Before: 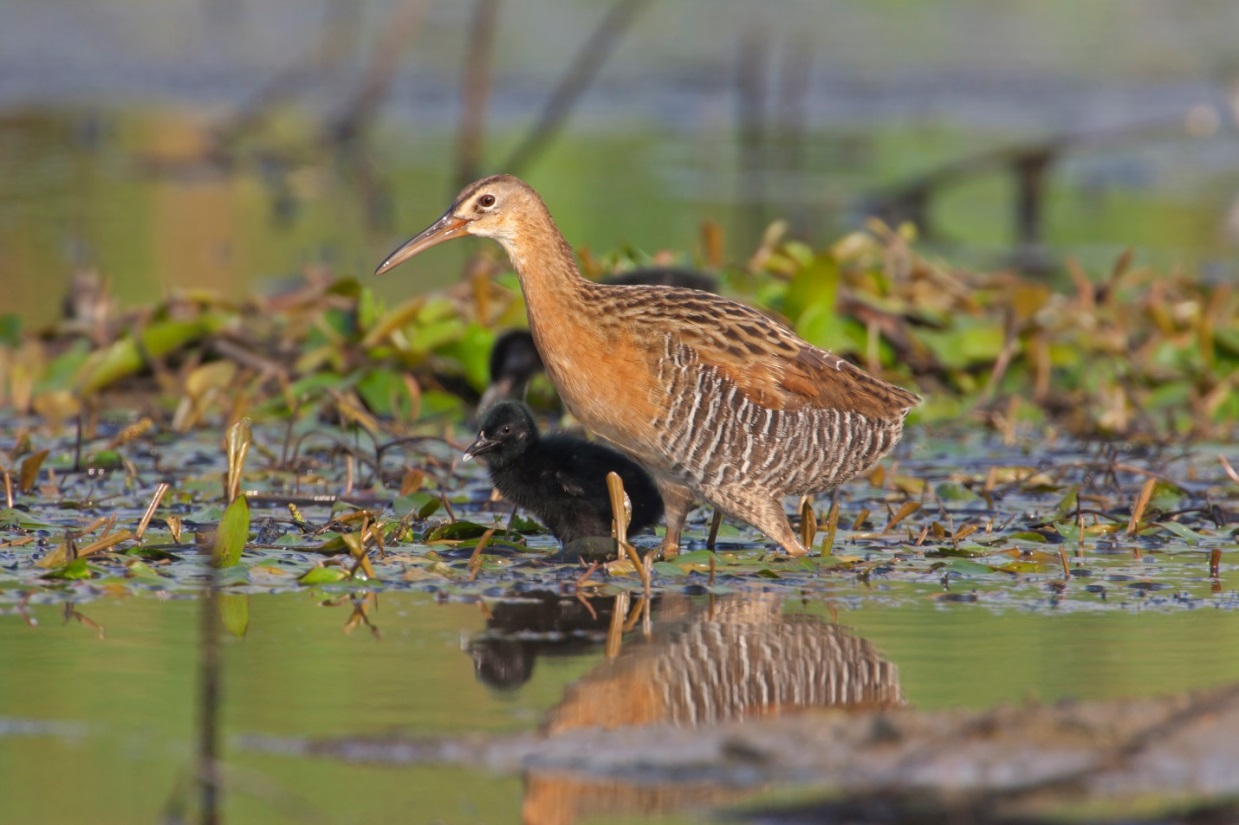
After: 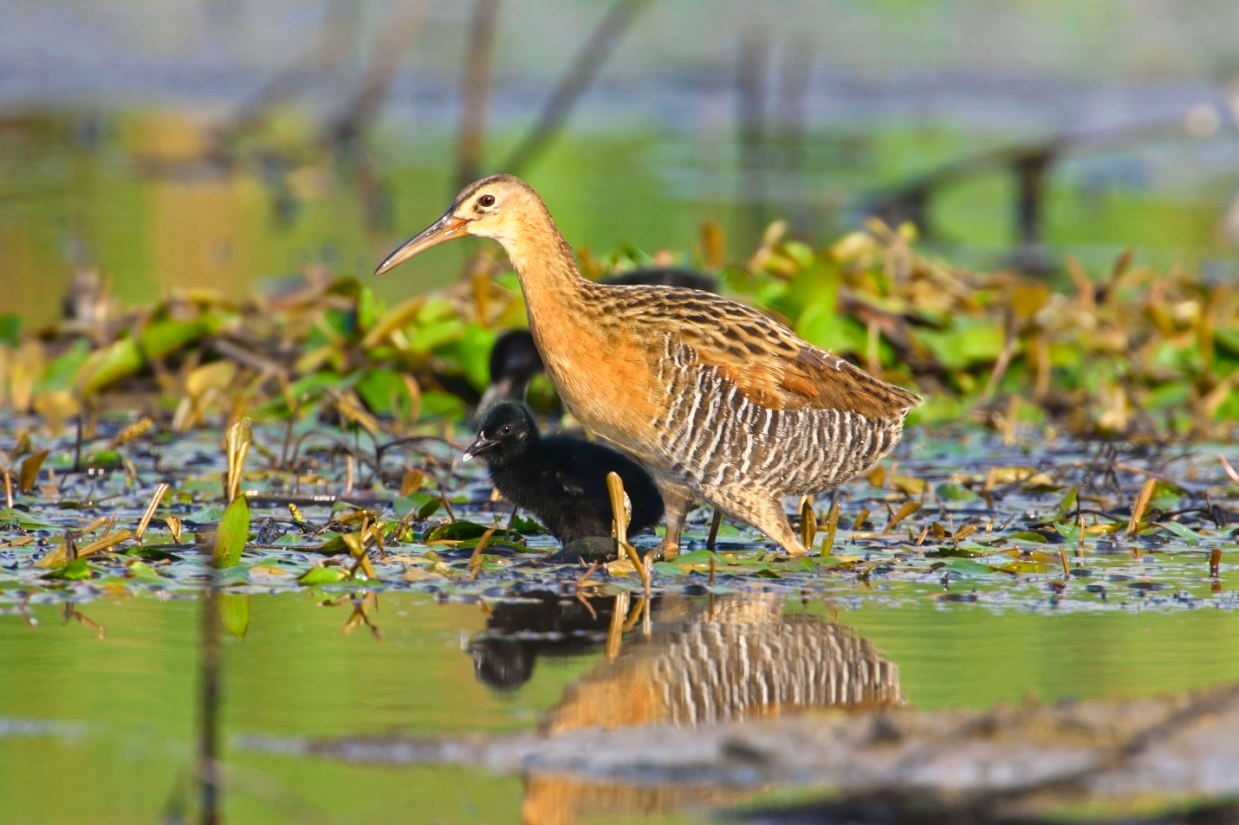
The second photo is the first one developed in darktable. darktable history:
tone curve: curves: ch0 [(0, 0.018) (0.162, 0.128) (0.434, 0.478) (0.667, 0.785) (0.819, 0.943) (1, 0.991)]; ch1 [(0, 0) (0.402, 0.36) (0.476, 0.449) (0.506, 0.505) (0.523, 0.518) (0.582, 0.586) (0.641, 0.668) (0.7, 0.741) (1, 1)]; ch2 [(0, 0) (0.416, 0.403) (0.483, 0.472) (0.503, 0.505) (0.521, 0.519) (0.547, 0.561) (0.597, 0.643) (0.699, 0.759) (0.997, 0.858)], color space Lab, independent channels
